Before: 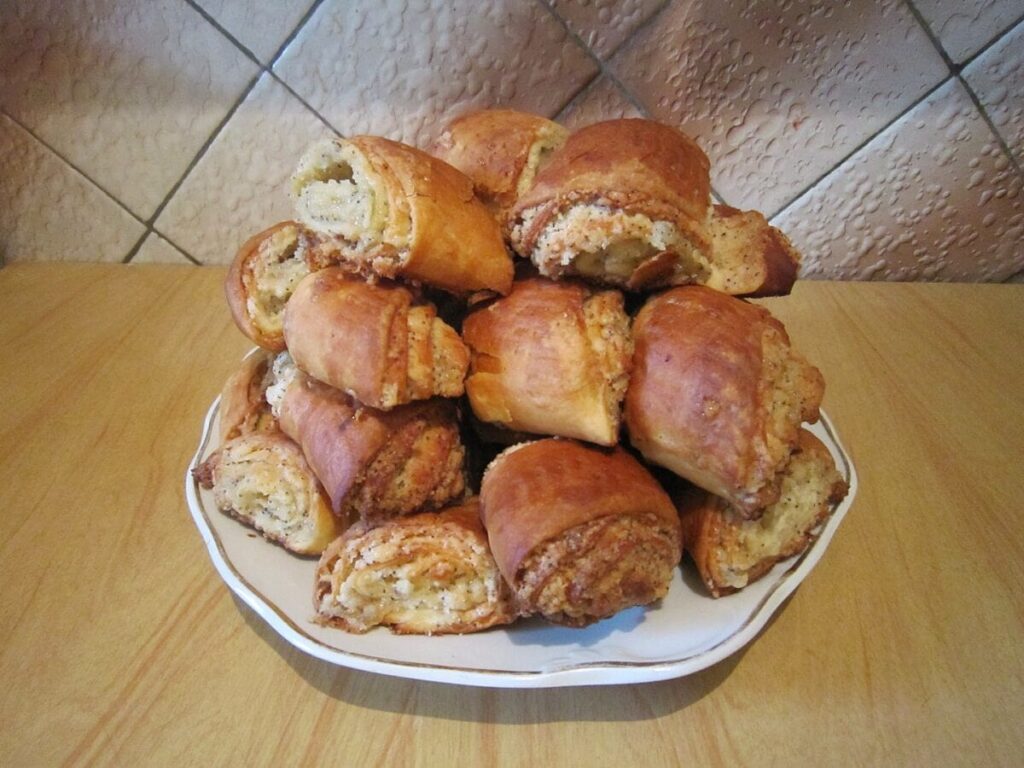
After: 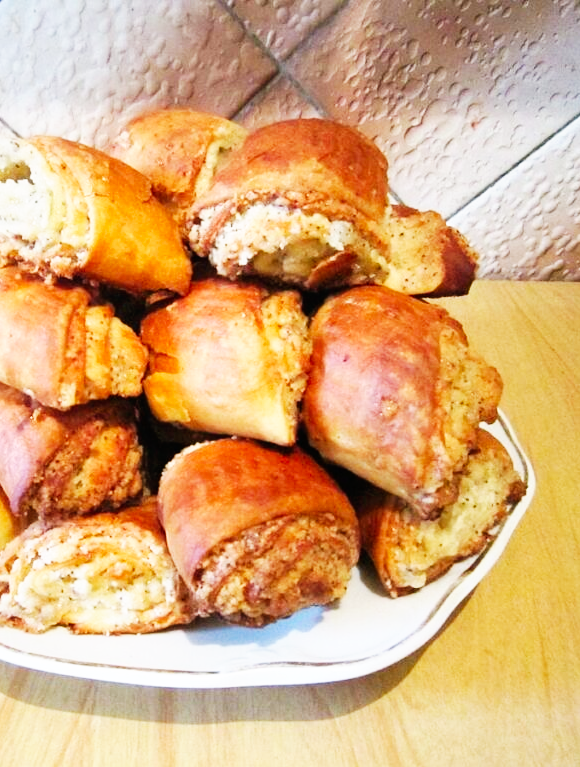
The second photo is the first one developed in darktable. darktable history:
crop: left 31.458%, top 0%, right 11.876%
base curve: curves: ch0 [(0, 0) (0.007, 0.004) (0.027, 0.03) (0.046, 0.07) (0.207, 0.54) (0.442, 0.872) (0.673, 0.972) (1, 1)], preserve colors none
